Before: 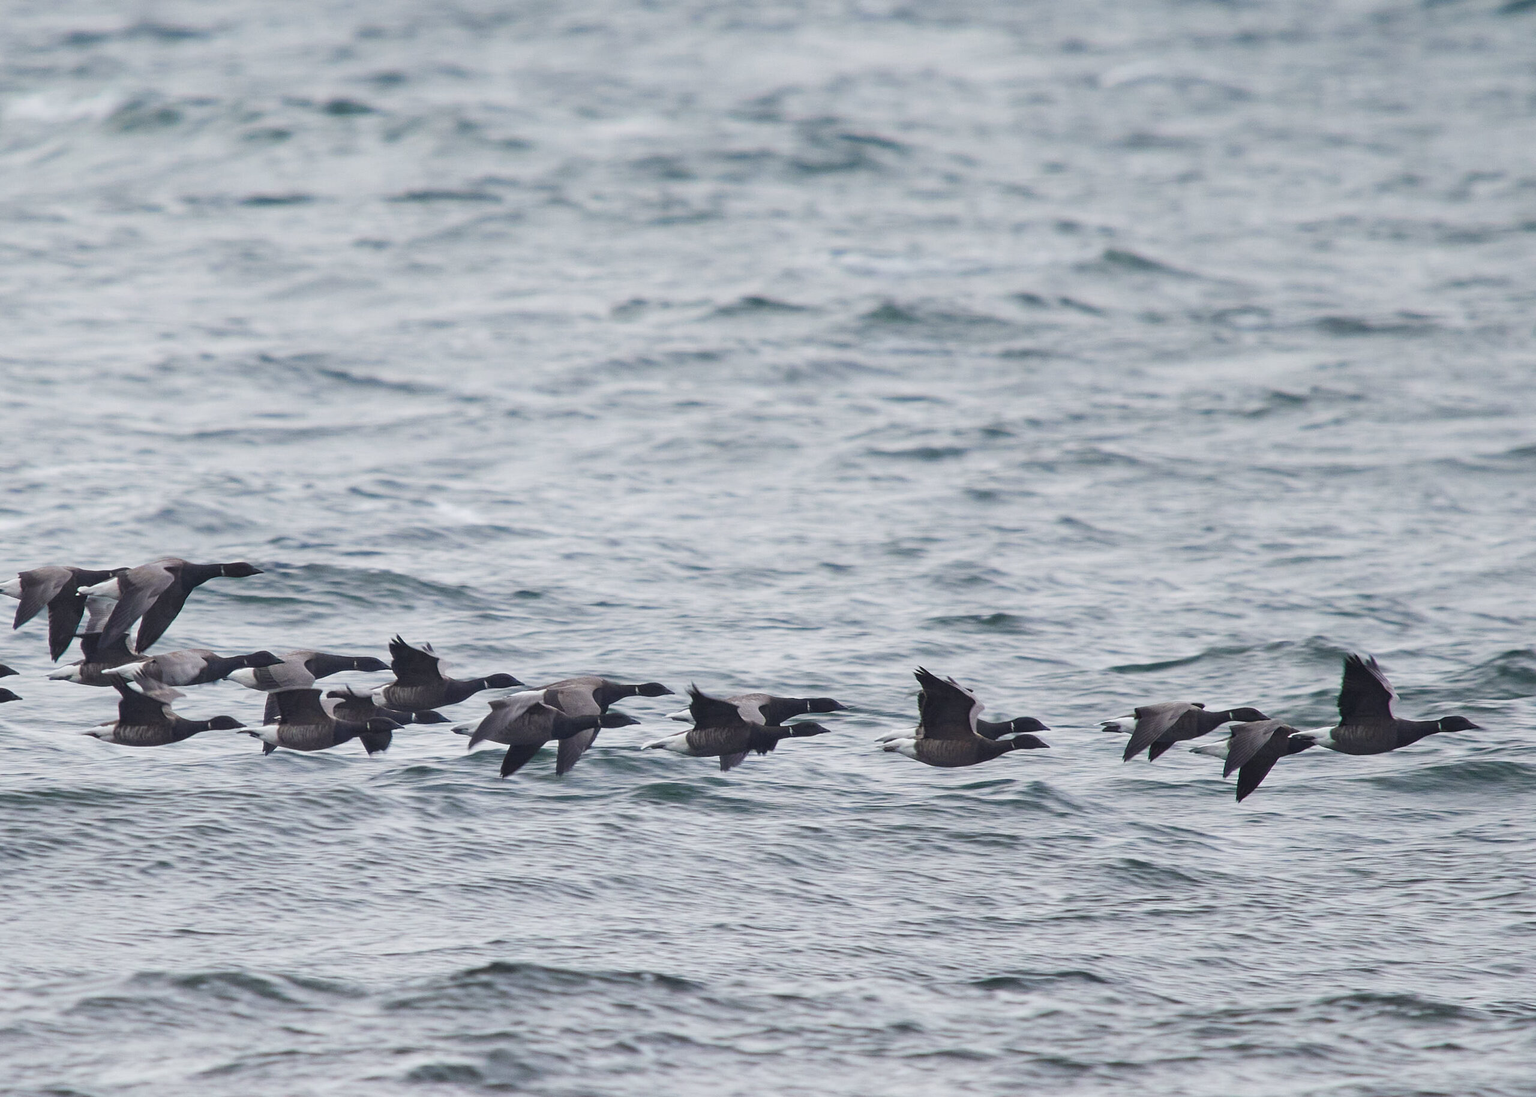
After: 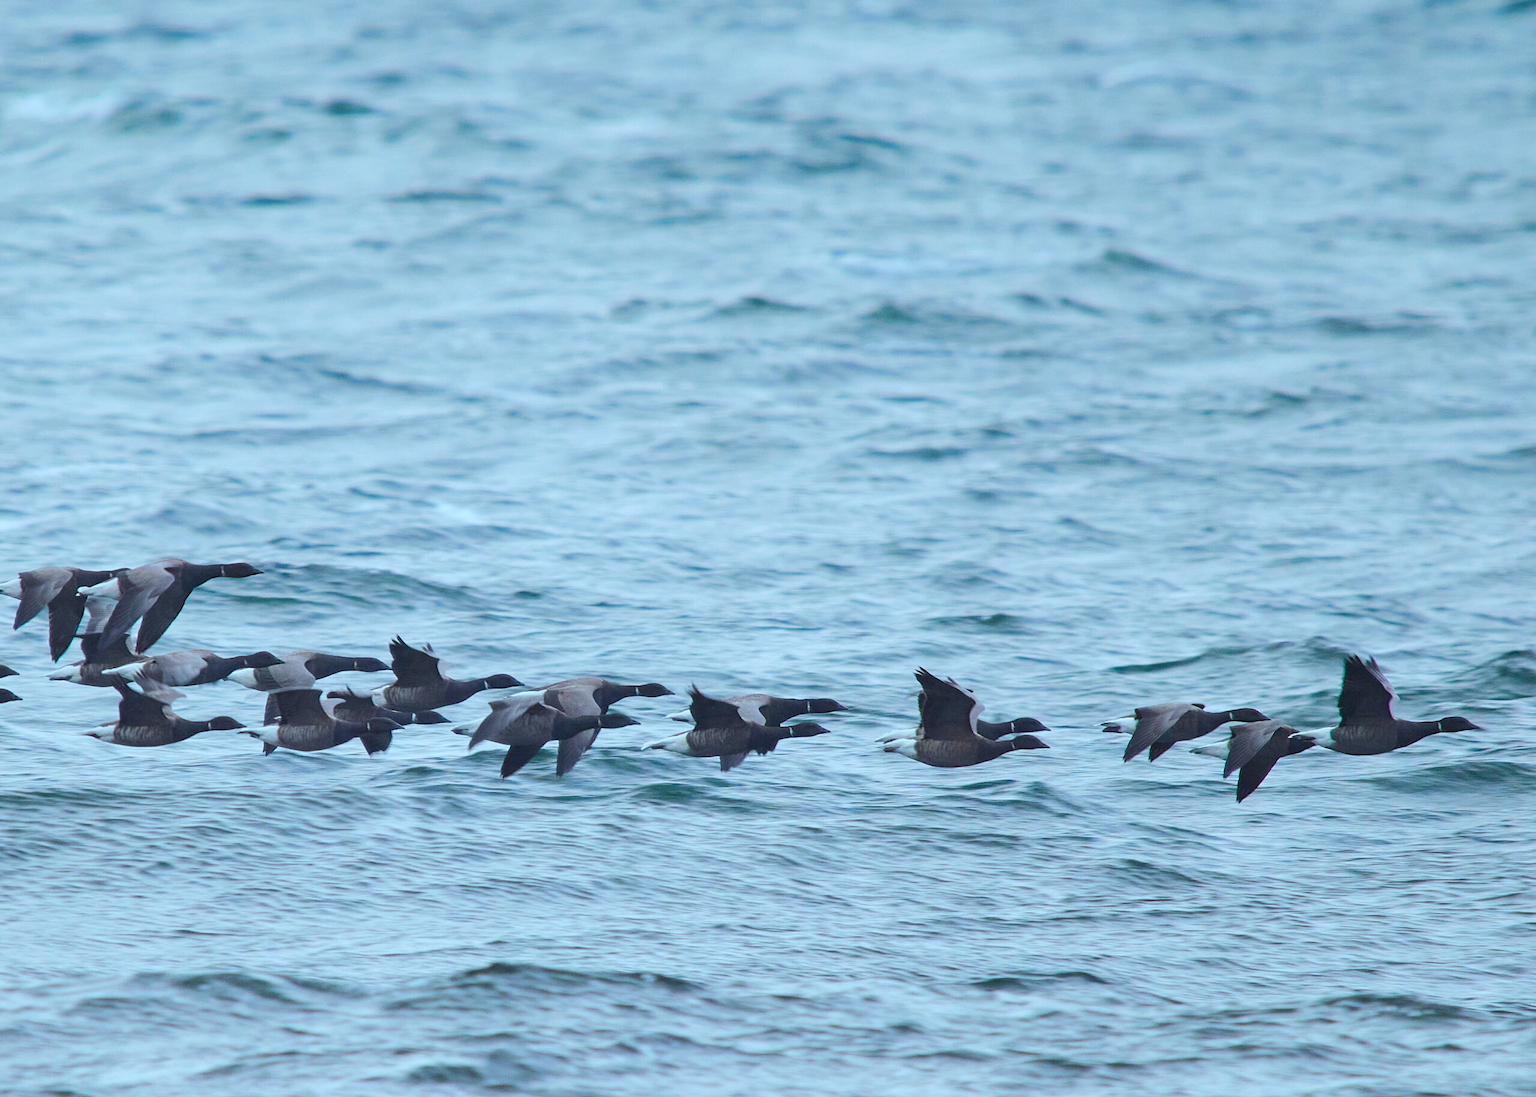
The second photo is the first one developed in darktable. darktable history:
color balance rgb: perceptual saturation grading › global saturation 25%, perceptual brilliance grading › mid-tones 10%, perceptual brilliance grading › shadows 15%, global vibrance 20%
color correction: highlights a* -11.71, highlights b* -15.58
